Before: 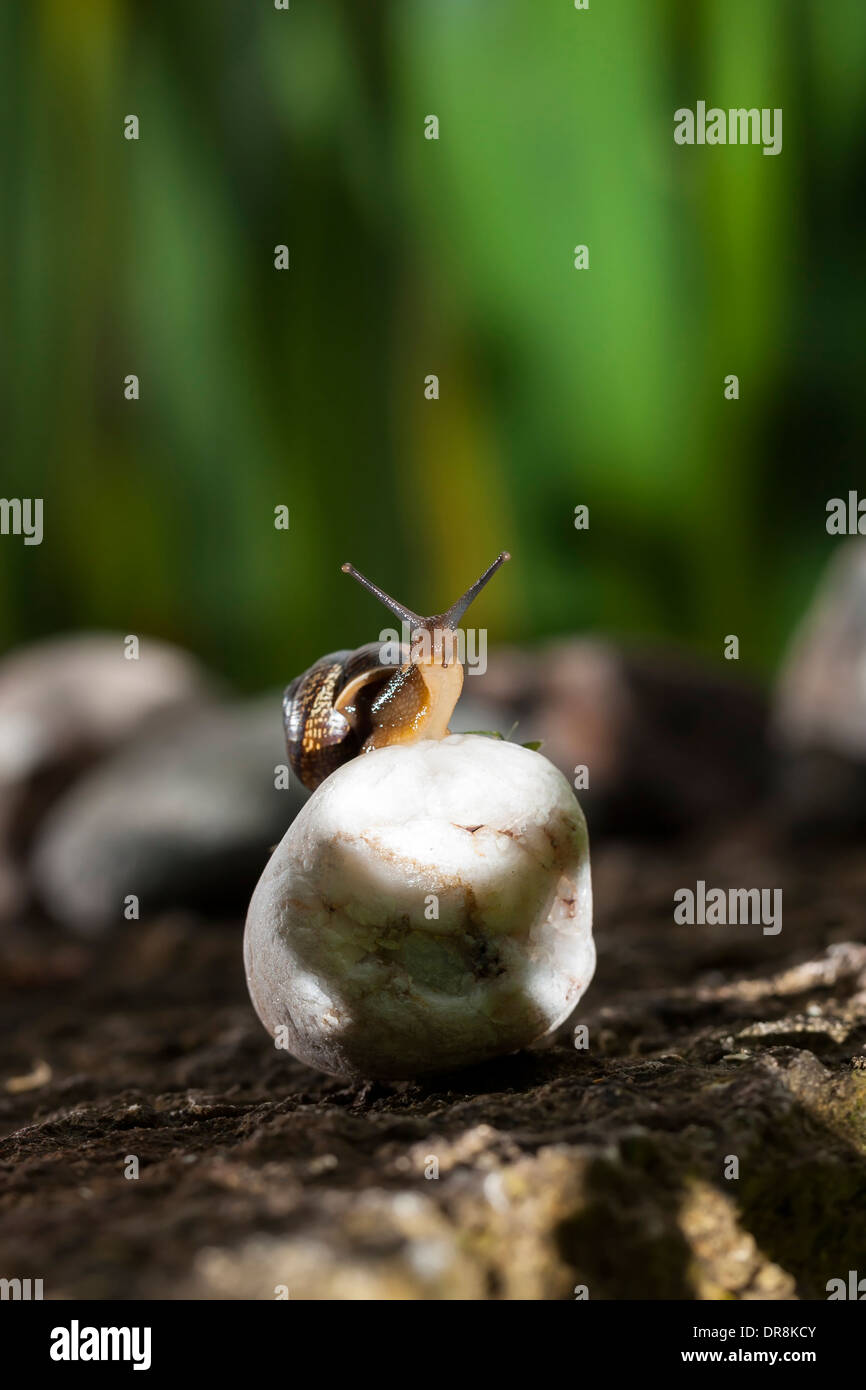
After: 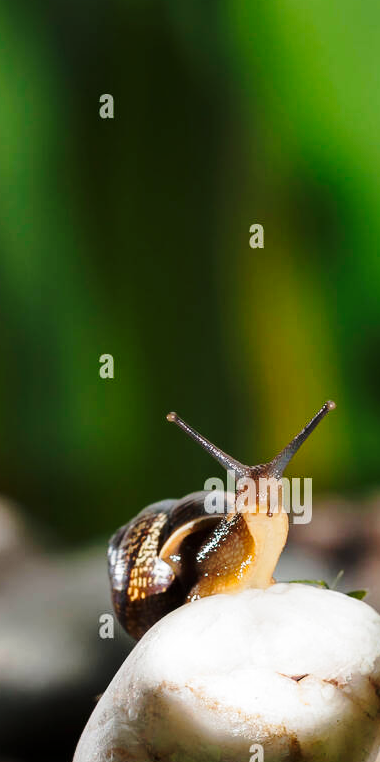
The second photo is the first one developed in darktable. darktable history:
tone curve: curves: ch0 [(0, 0) (0.234, 0.191) (0.48, 0.534) (0.608, 0.667) (0.725, 0.809) (0.864, 0.922) (1, 1)]; ch1 [(0, 0) (0.453, 0.43) (0.5, 0.5) (0.615, 0.649) (1, 1)]; ch2 [(0, 0) (0.5, 0.5) (0.586, 0.617) (1, 1)], preserve colors none
crop: left 20.264%, top 10.897%, right 35.814%, bottom 34.216%
